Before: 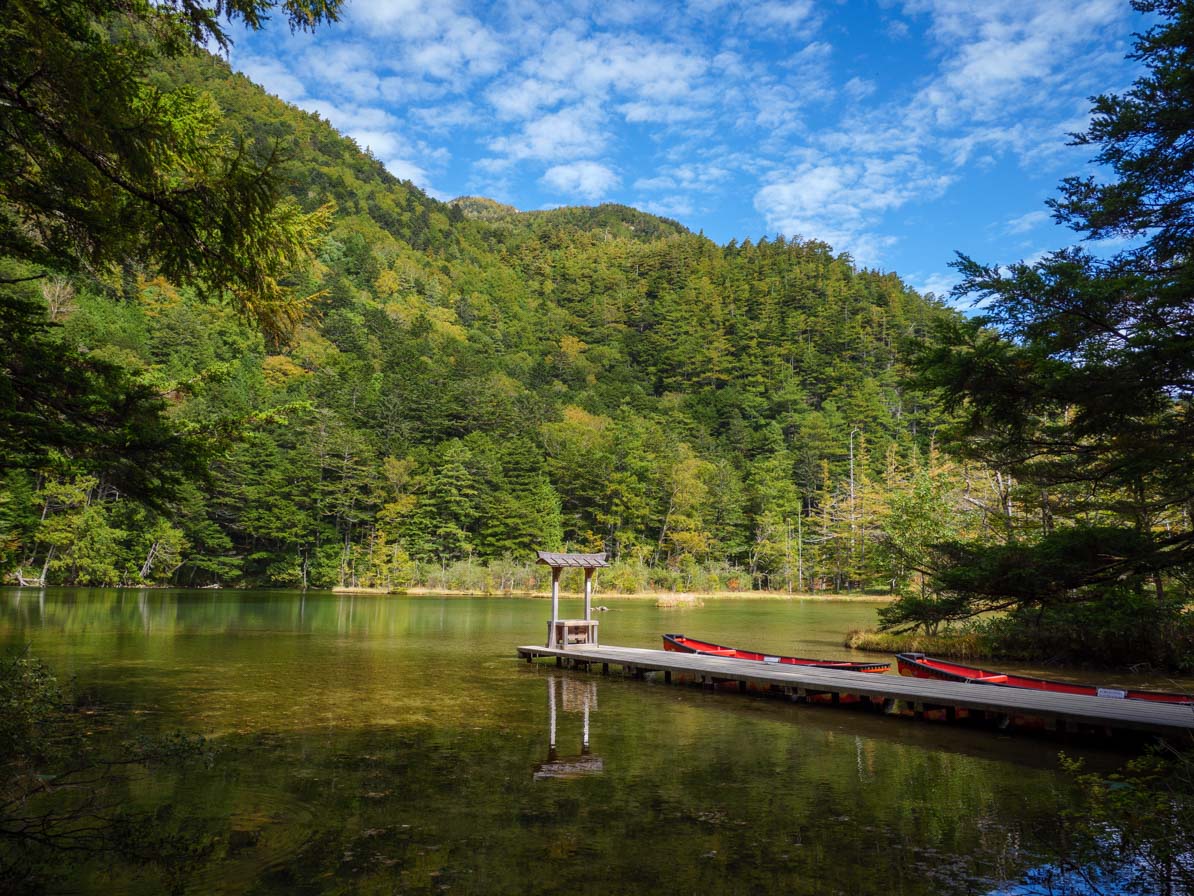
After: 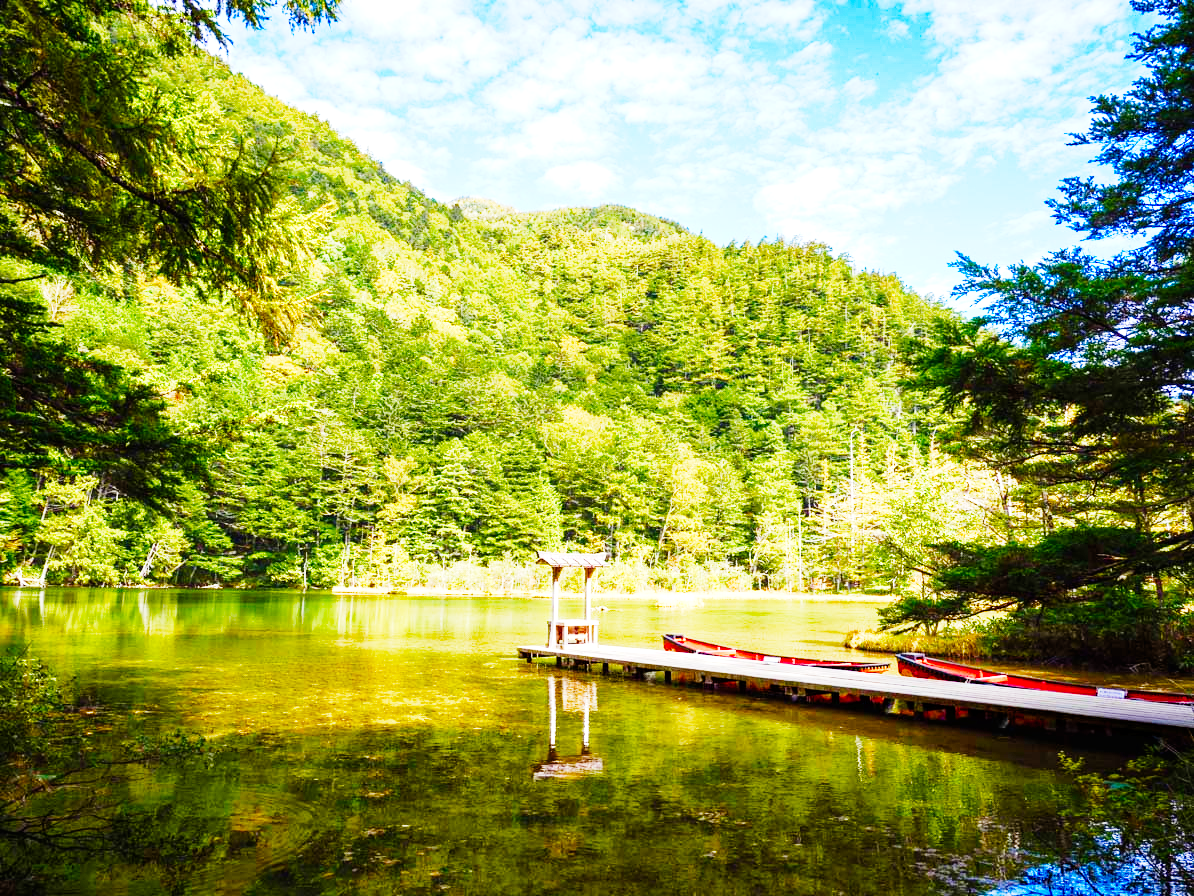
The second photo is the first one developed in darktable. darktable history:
color balance rgb: perceptual saturation grading › global saturation 0.066%, perceptual saturation grading › highlights -17.852%, perceptual saturation grading › mid-tones 33.293%, perceptual saturation grading › shadows 50.487%, global vibrance 20%
haze removal: compatibility mode true, adaptive false
base curve: curves: ch0 [(0, 0) (0, 0.001) (0.001, 0.001) (0.004, 0.002) (0.007, 0.004) (0.015, 0.013) (0.033, 0.045) (0.052, 0.096) (0.075, 0.17) (0.099, 0.241) (0.163, 0.42) (0.219, 0.55) (0.259, 0.616) (0.327, 0.722) (0.365, 0.765) (0.522, 0.873) (0.547, 0.881) (0.689, 0.919) (0.826, 0.952) (1, 1)], preserve colors none
exposure: black level correction 0, exposure 1.107 EV, compensate highlight preservation false
